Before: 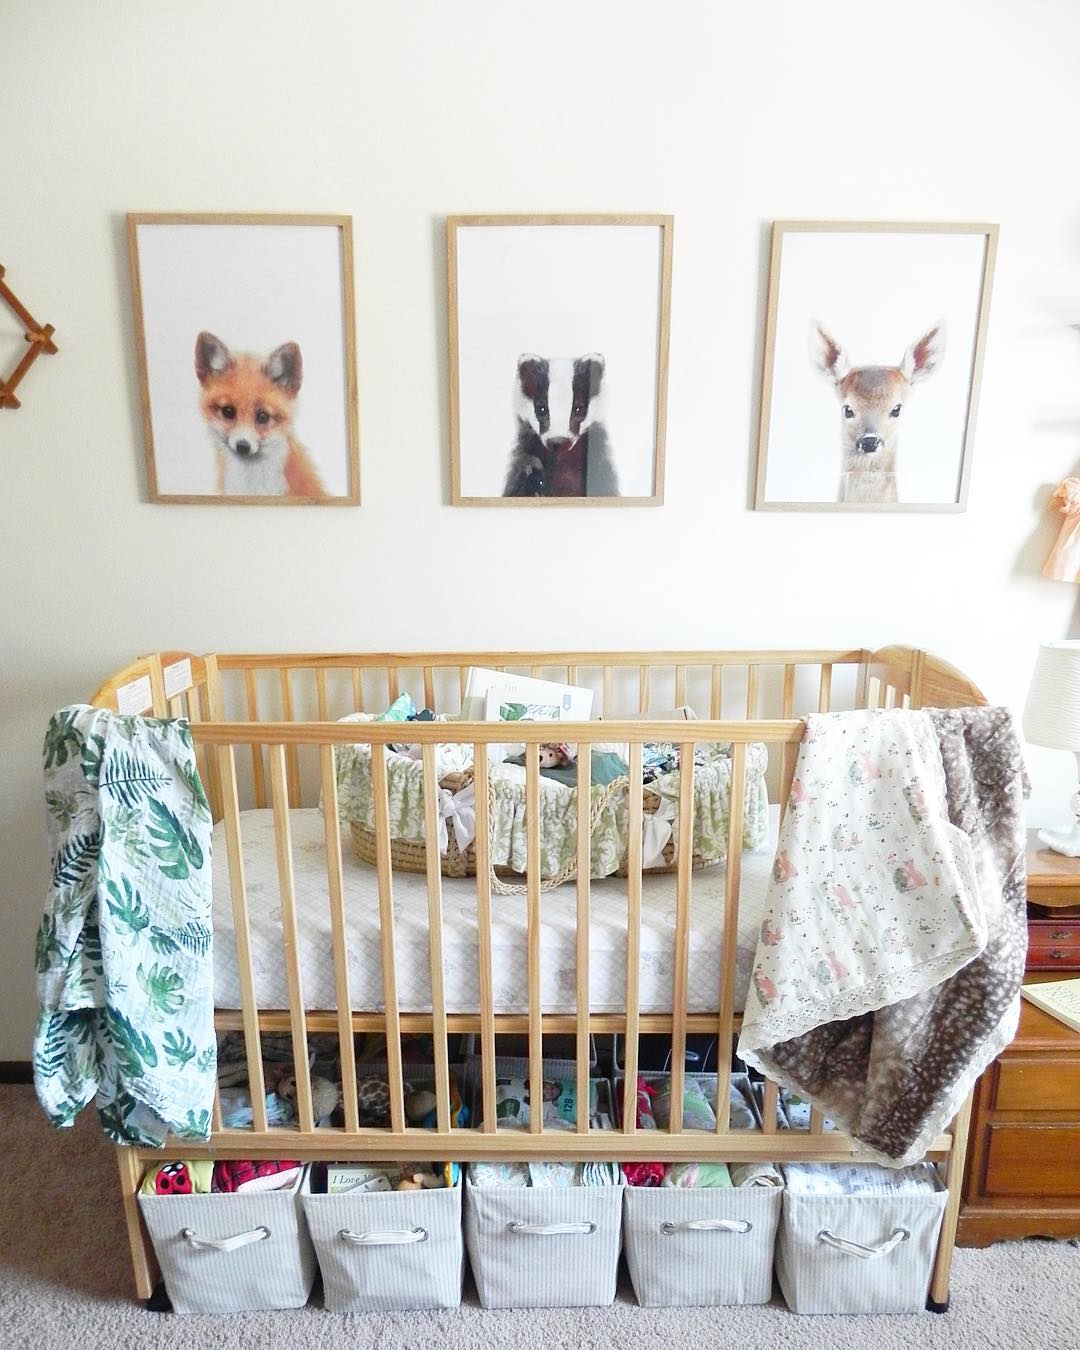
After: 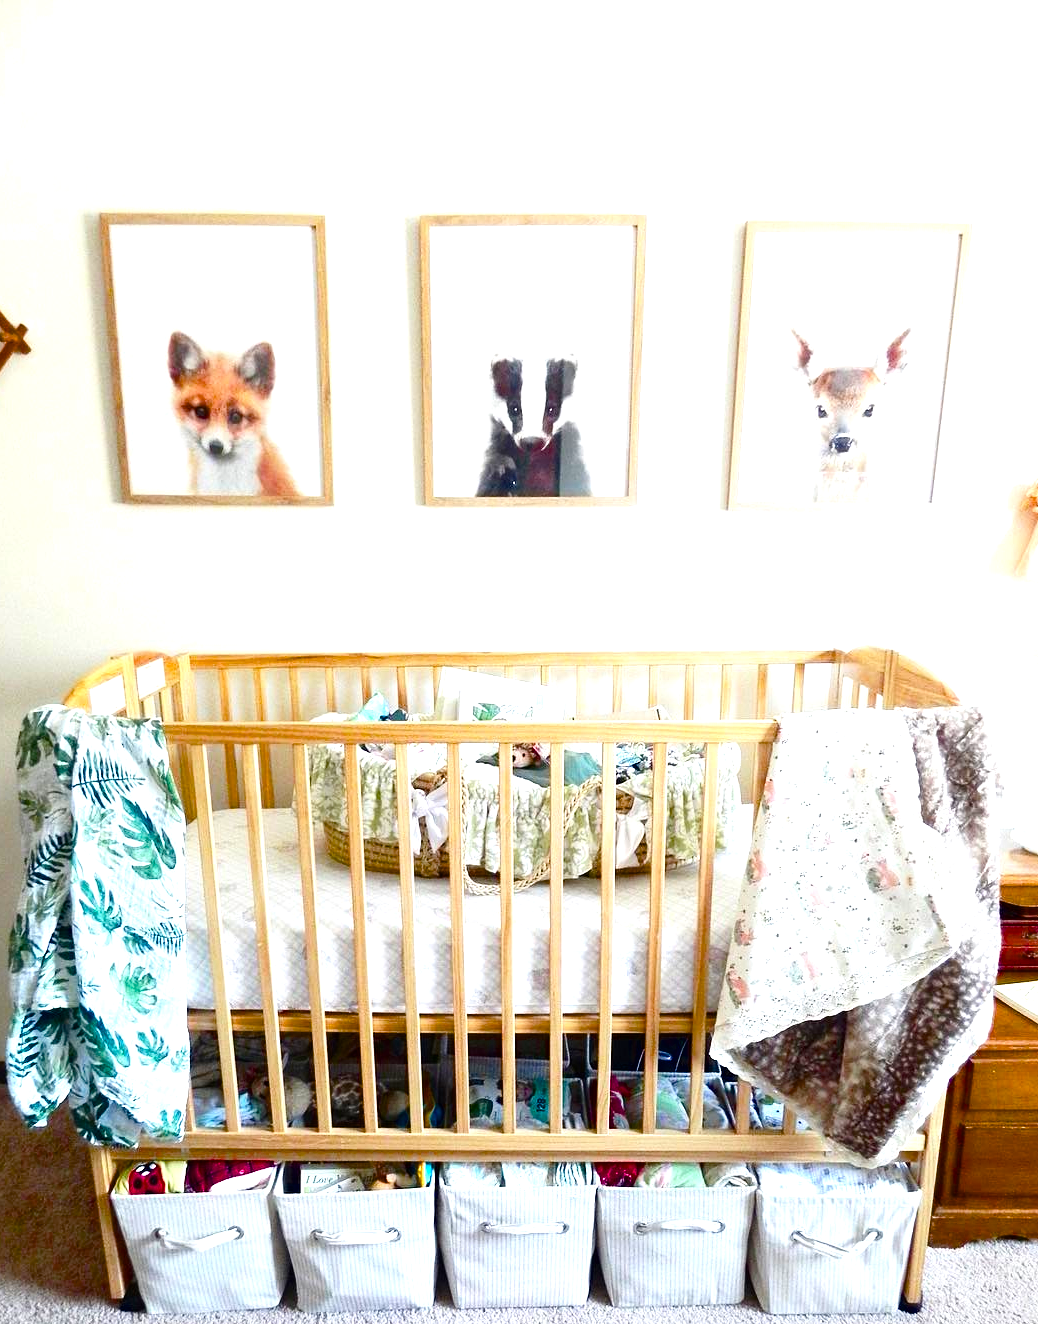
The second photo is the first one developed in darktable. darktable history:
crop and rotate: left 2.683%, right 1.182%, bottom 1.926%
tone curve: curves: ch0 [(0, 0) (0.08, 0.069) (0.4, 0.391) (0.6, 0.609) (0.92, 0.93) (1, 1)], color space Lab, independent channels, preserve colors none
color balance rgb: linear chroma grading › global chroma 18.953%, perceptual saturation grading › global saturation 19.86%, perceptual saturation grading › highlights -25.702%, perceptual saturation grading › shadows 49.522%, perceptual brilliance grading › global brilliance 18.009%, global vibrance 6.602%, contrast 12.731%, saturation formula JzAzBz (2021)
